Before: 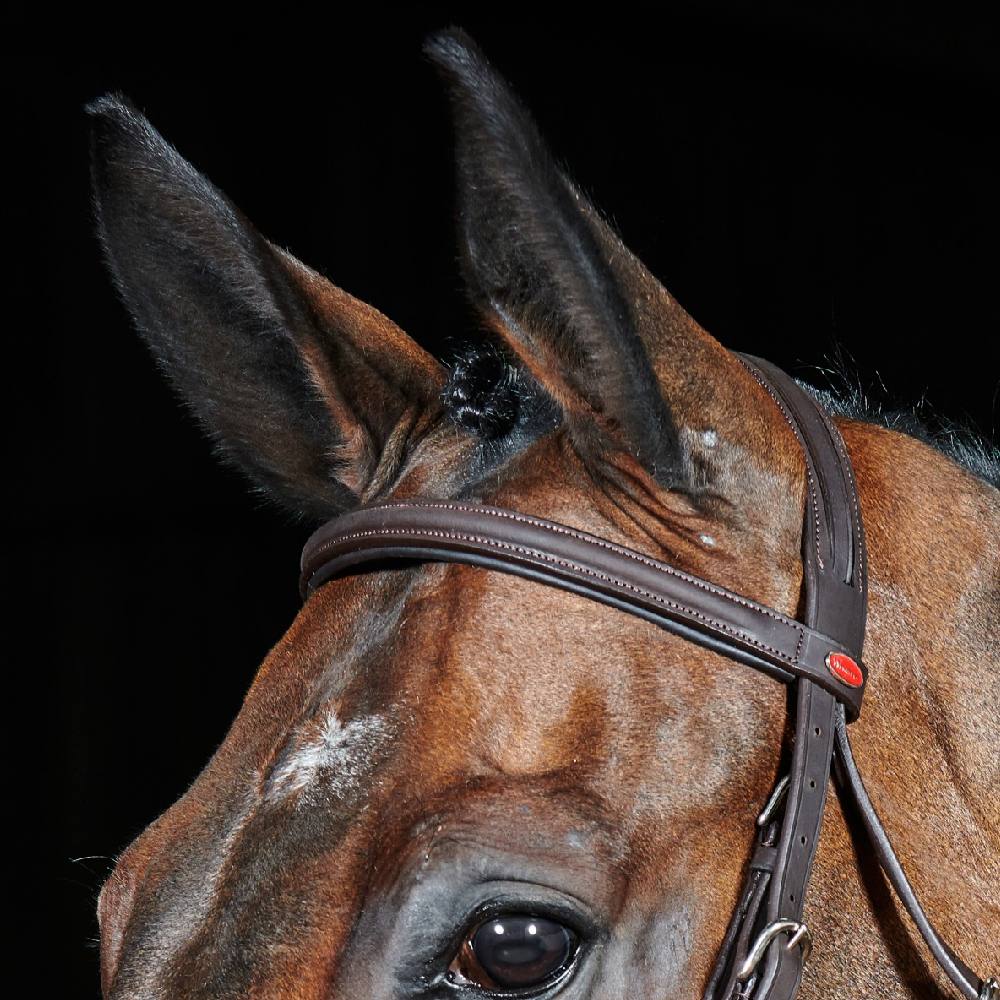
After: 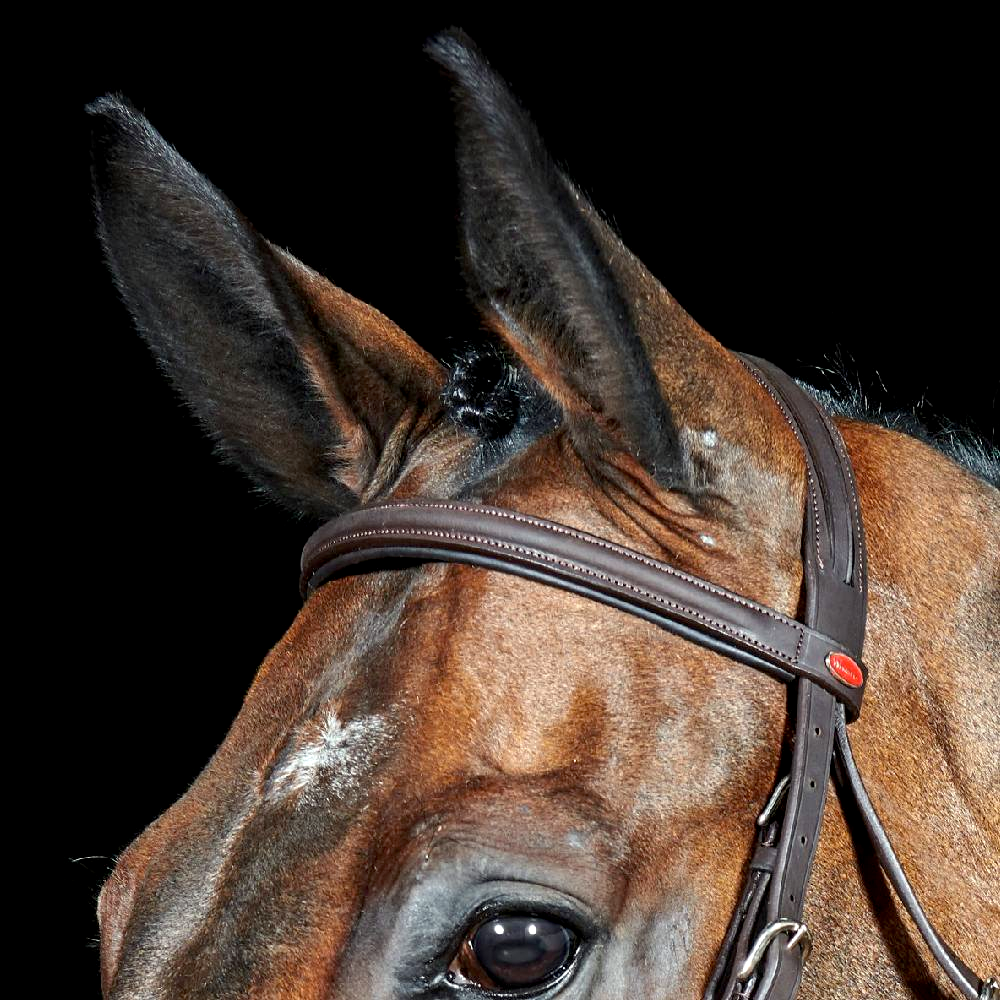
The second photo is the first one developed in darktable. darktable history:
exposure: black level correction 0.003, exposure 0.38 EV, compensate highlight preservation false
color correction: highlights a* -2.55, highlights b* 2.32
